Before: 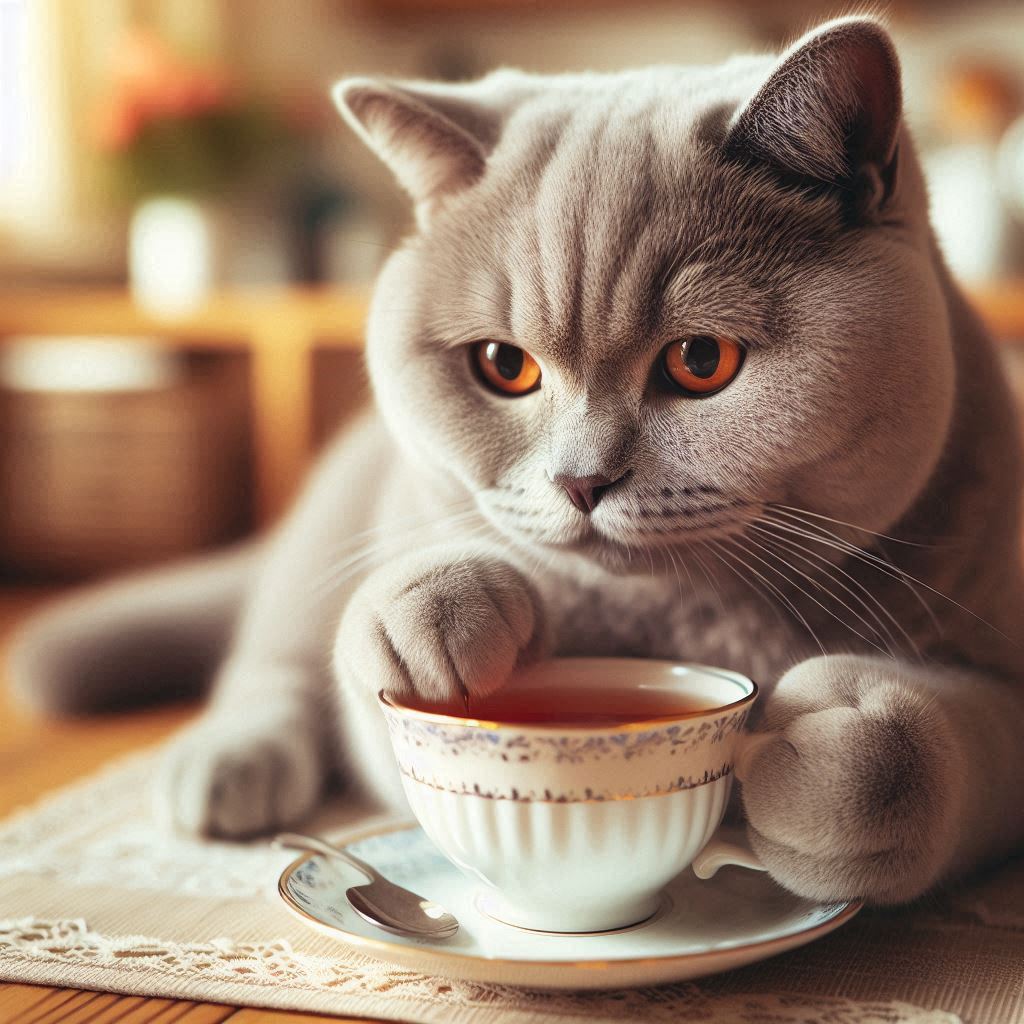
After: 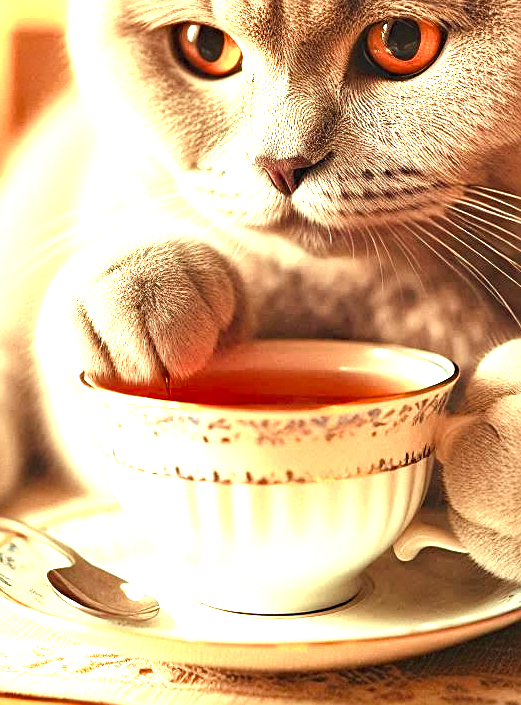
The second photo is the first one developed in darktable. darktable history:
crop and rotate: left 29.237%, top 31.152%, right 19.807%
white balance: red 1.08, blue 0.791
sharpen: on, module defaults
exposure: black level correction 0, exposure 1.1 EV, compensate exposure bias true, compensate highlight preservation false
local contrast: mode bilateral grid, contrast 20, coarseness 50, detail 120%, midtone range 0.2
color balance rgb: linear chroma grading › shadows 32%, linear chroma grading › global chroma -2%, linear chroma grading › mid-tones 4%, perceptual saturation grading › global saturation -2%, perceptual saturation grading › highlights -8%, perceptual saturation grading › mid-tones 8%, perceptual saturation grading › shadows 4%, perceptual brilliance grading › highlights 8%, perceptual brilliance grading › mid-tones 4%, perceptual brilliance grading › shadows 2%, global vibrance 16%, saturation formula JzAzBz (2021)
haze removal: compatibility mode true, adaptive false
